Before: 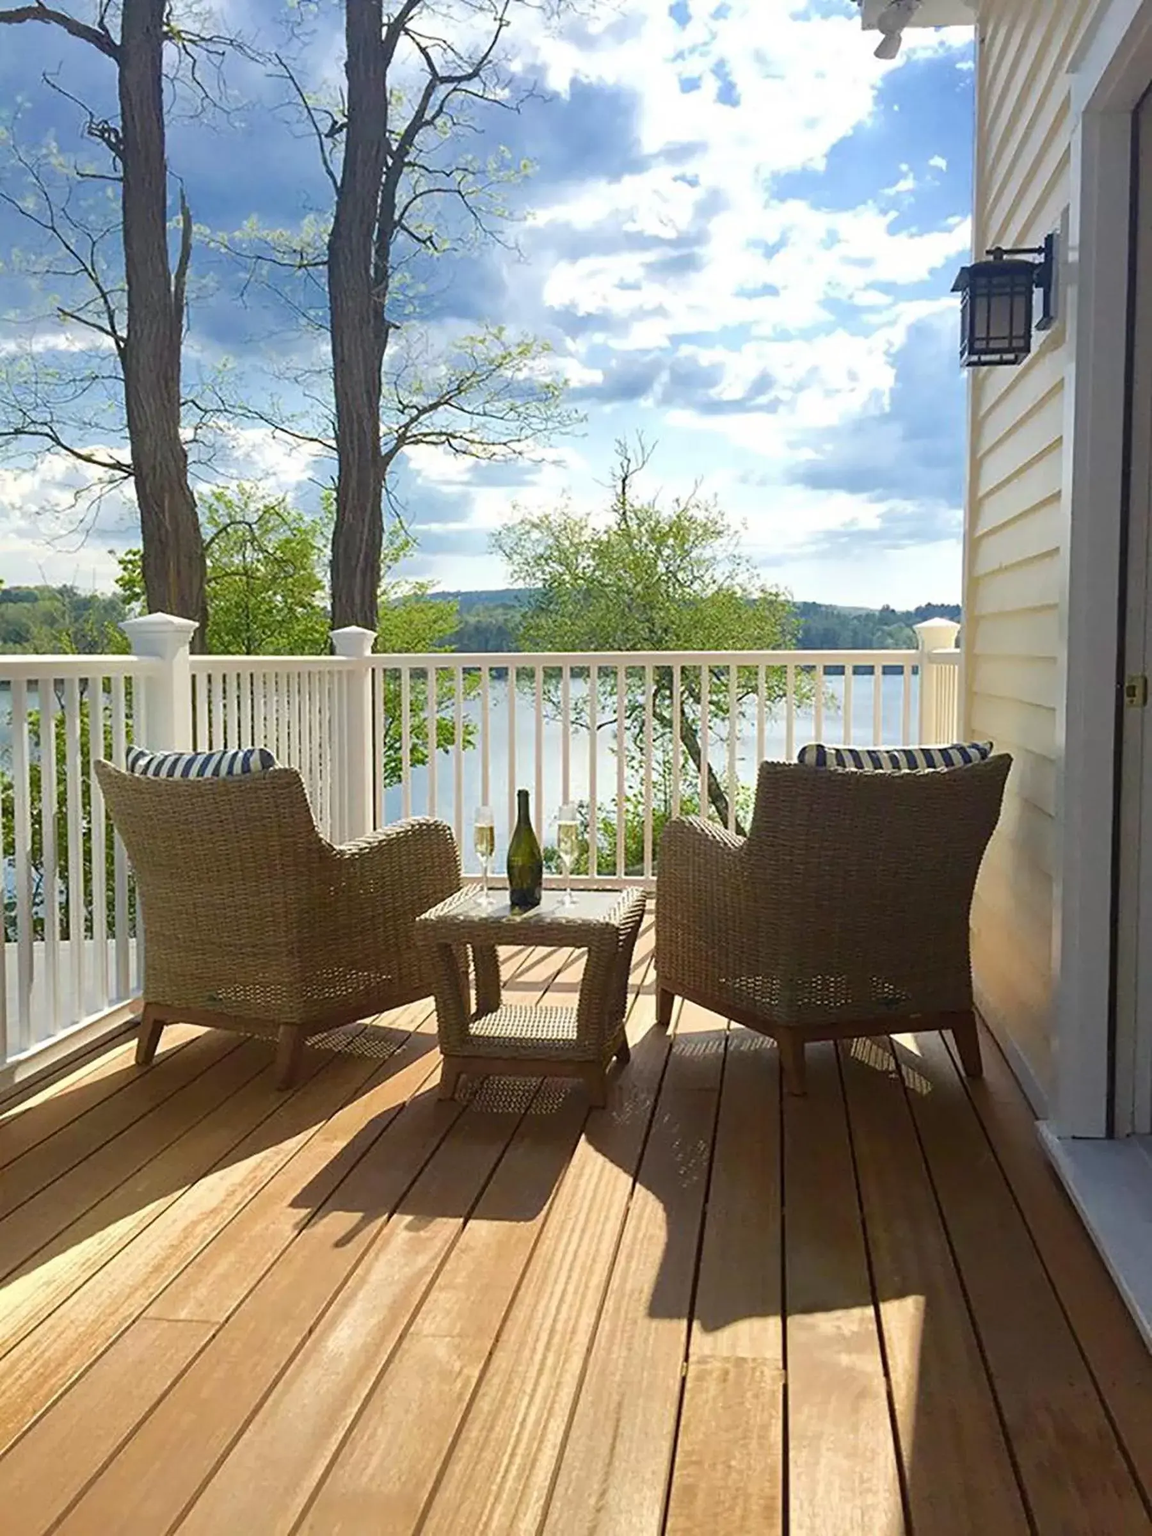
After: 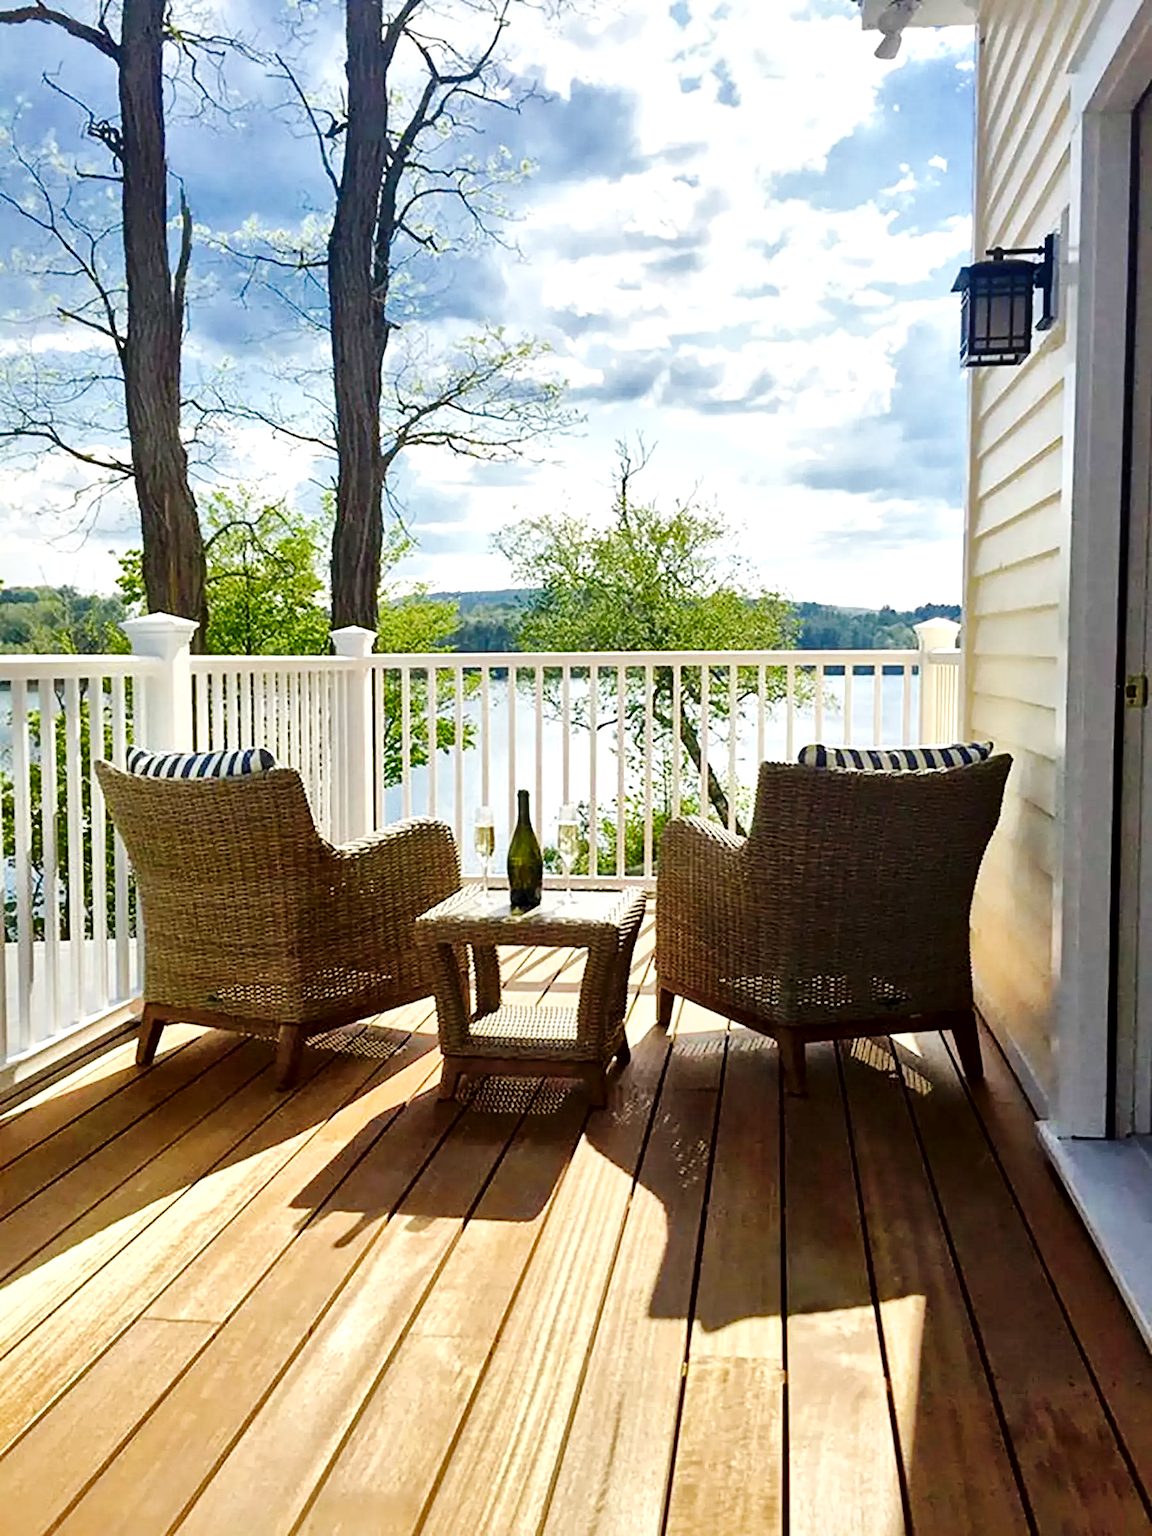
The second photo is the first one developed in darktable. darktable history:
base curve: curves: ch0 [(0, 0) (0.036, 0.025) (0.121, 0.166) (0.206, 0.329) (0.605, 0.79) (1, 1)], preserve colors none
local contrast: mode bilateral grid, contrast 70, coarseness 75, detail 181%, midtone range 0.2
